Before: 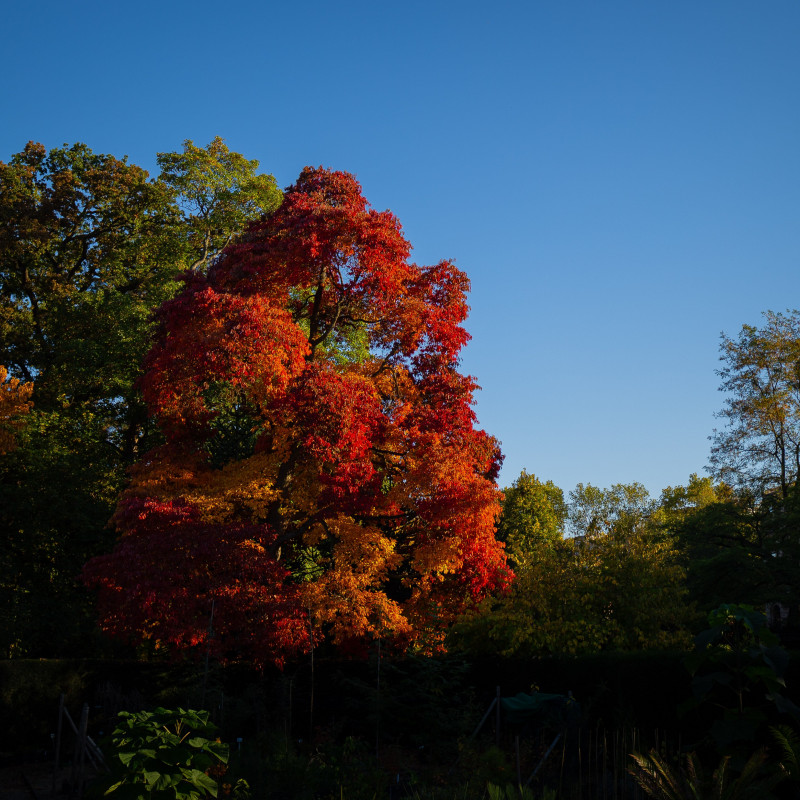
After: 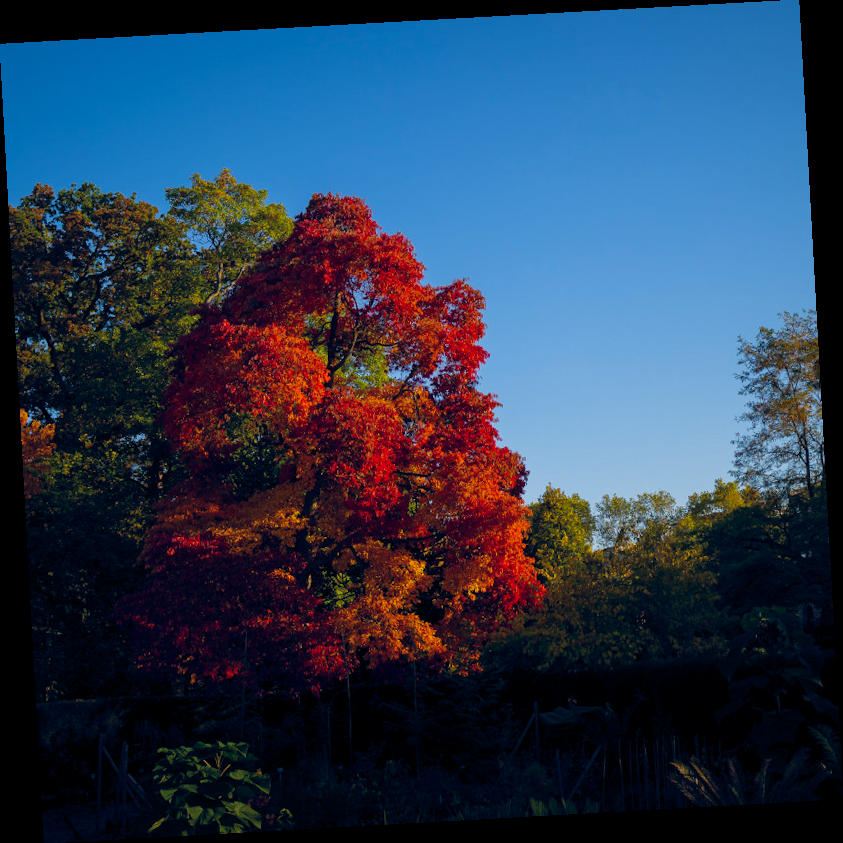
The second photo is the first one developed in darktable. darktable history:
rotate and perspective: rotation -3.18°, automatic cropping off
color balance rgb: shadows lift › hue 87.51°, highlights gain › chroma 0.68%, highlights gain › hue 55.1°, global offset › chroma 0.13%, global offset › hue 253.66°, linear chroma grading › global chroma 0.5%, perceptual saturation grading › global saturation 16.38%
